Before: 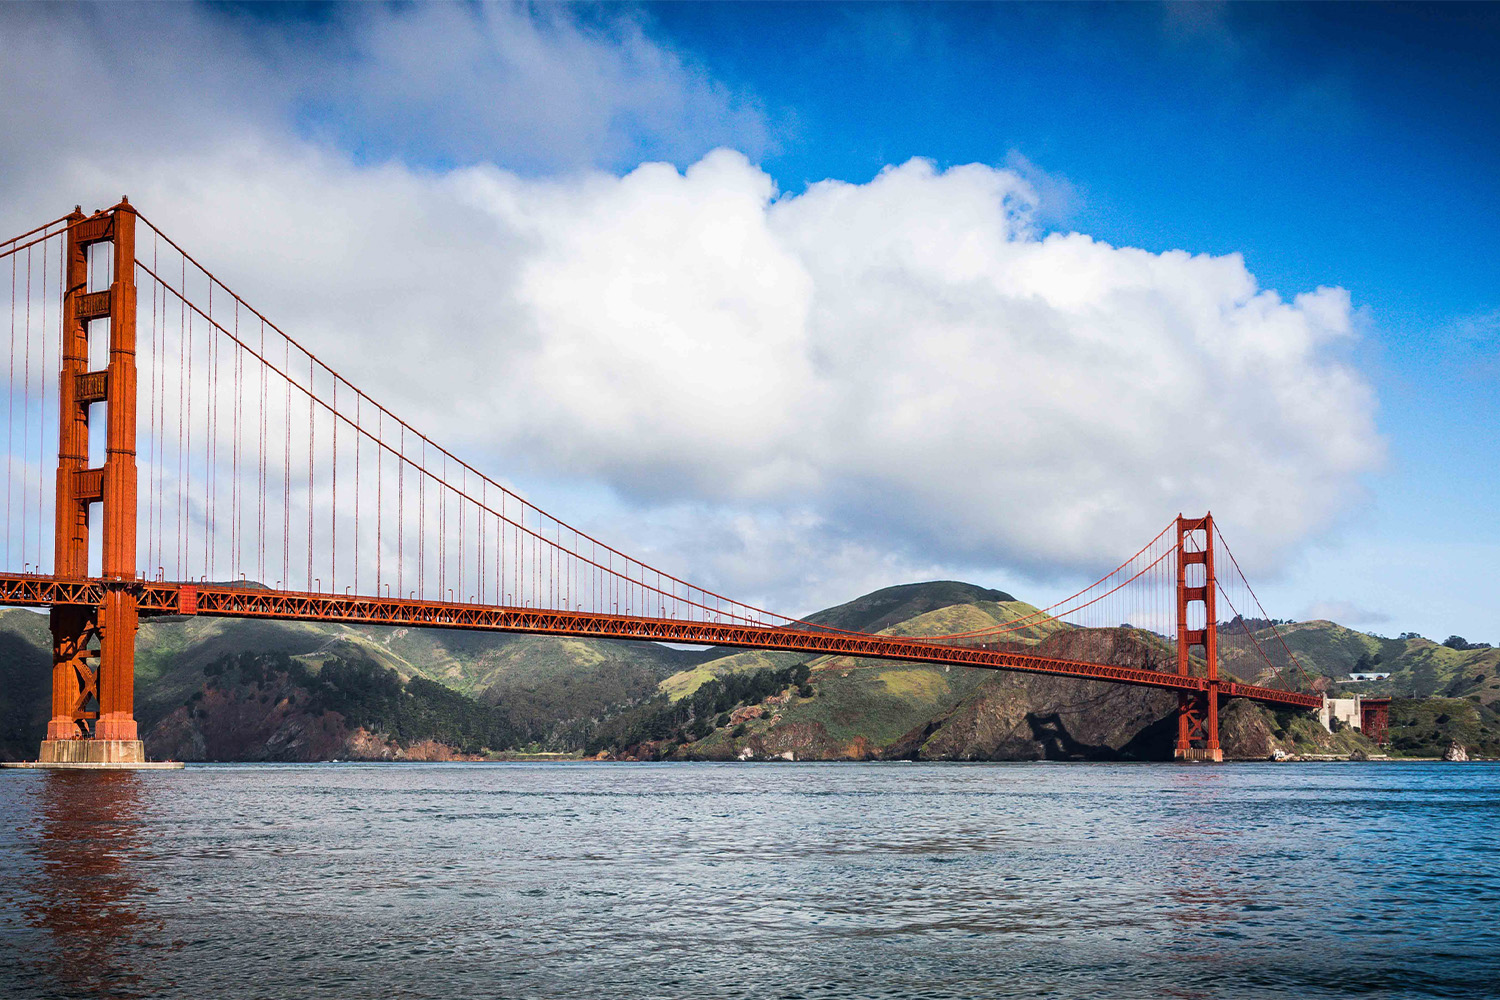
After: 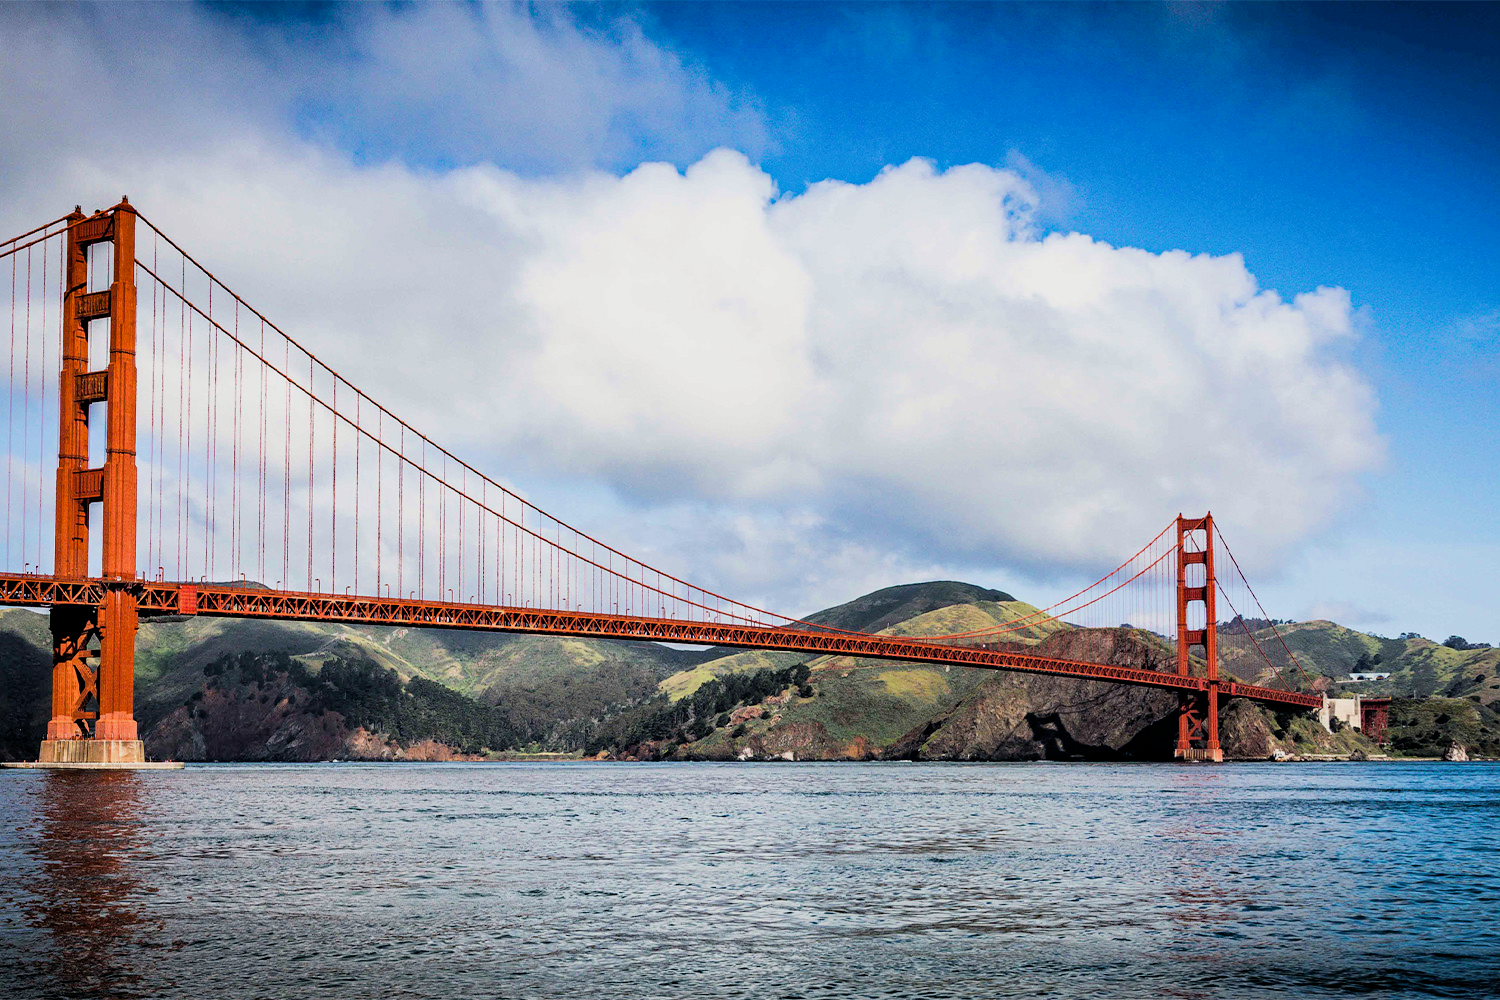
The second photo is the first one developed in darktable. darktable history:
haze removal: compatibility mode true, adaptive false
exposure: exposure 0.295 EV, compensate highlight preservation false
filmic rgb: black relative exposure -7.72 EV, white relative exposure 4.43 EV, target black luminance 0%, hardness 3.75, latitude 50.81%, contrast 1.064, highlights saturation mix 8.85%, shadows ↔ highlights balance -0.261%, iterations of high-quality reconstruction 0
